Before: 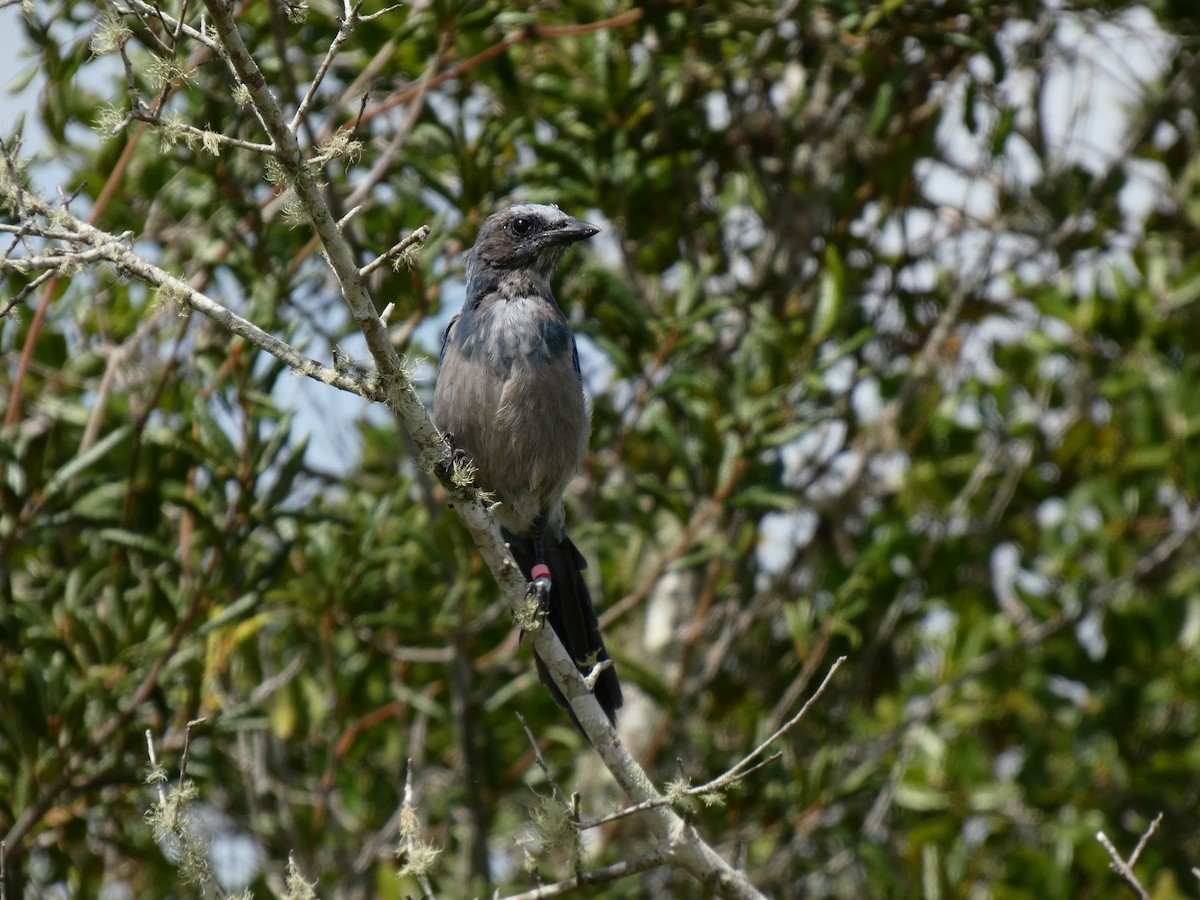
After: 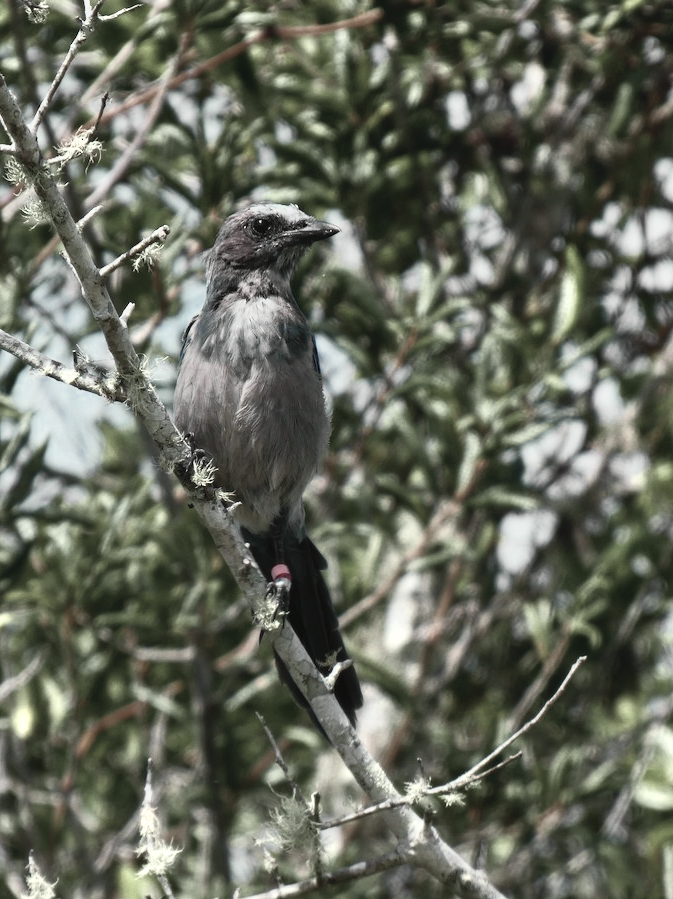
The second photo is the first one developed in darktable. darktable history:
crop: left 21.733%, right 22.138%, bottom 0.007%
tone curve: curves: ch0 [(0, 0.026) (0.172, 0.194) (0.398, 0.437) (0.469, 0.544) (0.612, 0.741) (0.845, 0.926) (1, 0.968)]; ch1 [(0, 0) (0.437, 0.453) (0.472, 0.467) (0.502, 0.502) (0.531, 0.546) (0.574, 0.583) (0.617, 0.64) (0.699, 0.749) (0.859, 0.919) (1, 1)]; ch2 [(0, 0) (0.33, 0.301) (0.421, 0.443) (0.476, 0.502) (0.511, 0.504) (0.553, 0.553) (0.595, 0.586) (0.664, 0.664) (1, 1)], color space Lab, independent channels, preserve colors none
color zones: curves: ch0 [(0.25, 0.667) (0.758, 0.368)]; ch1 [(0.215, 0.245) (0.761, 0.373)]; ch2 [(0.247, 0.554) (0.761, 0.436)]
